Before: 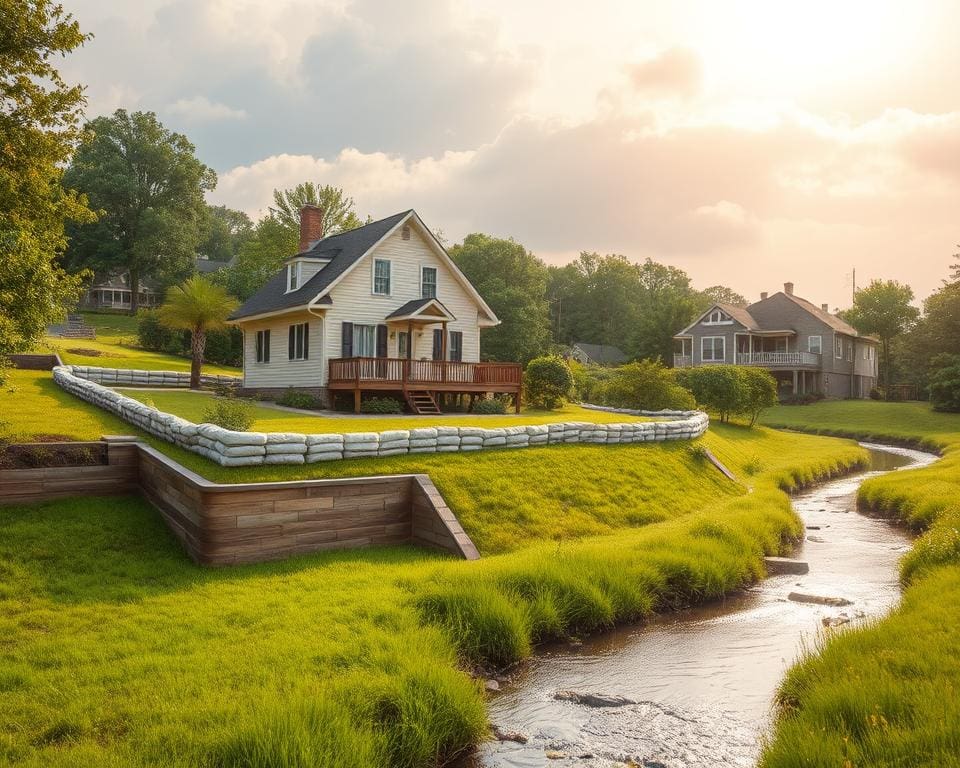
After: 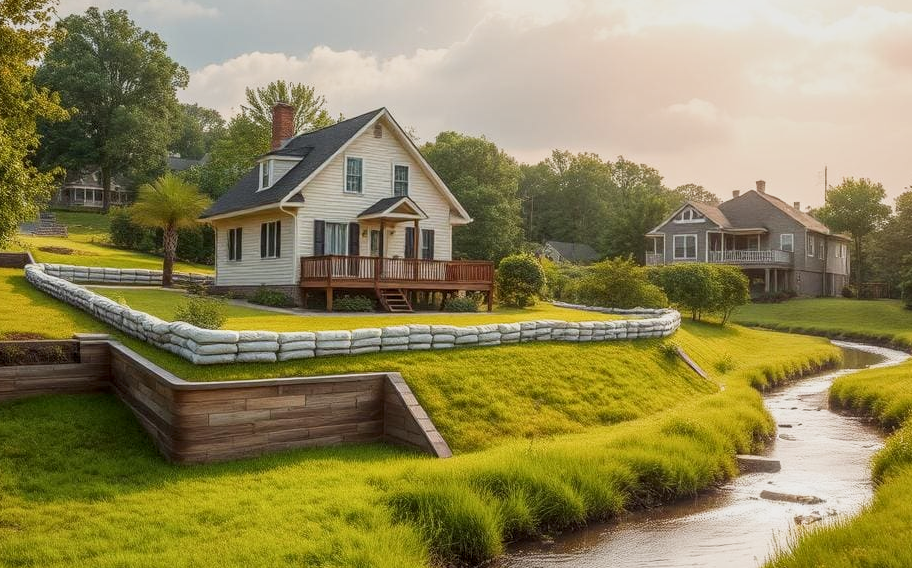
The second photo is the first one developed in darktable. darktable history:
local contrast: on, module defaults
crop and rotate: left 2.991%, top 13.302%, right 1.981%, bottom 12.636%
sigmoid: contrast 1.22, skew 0.65
